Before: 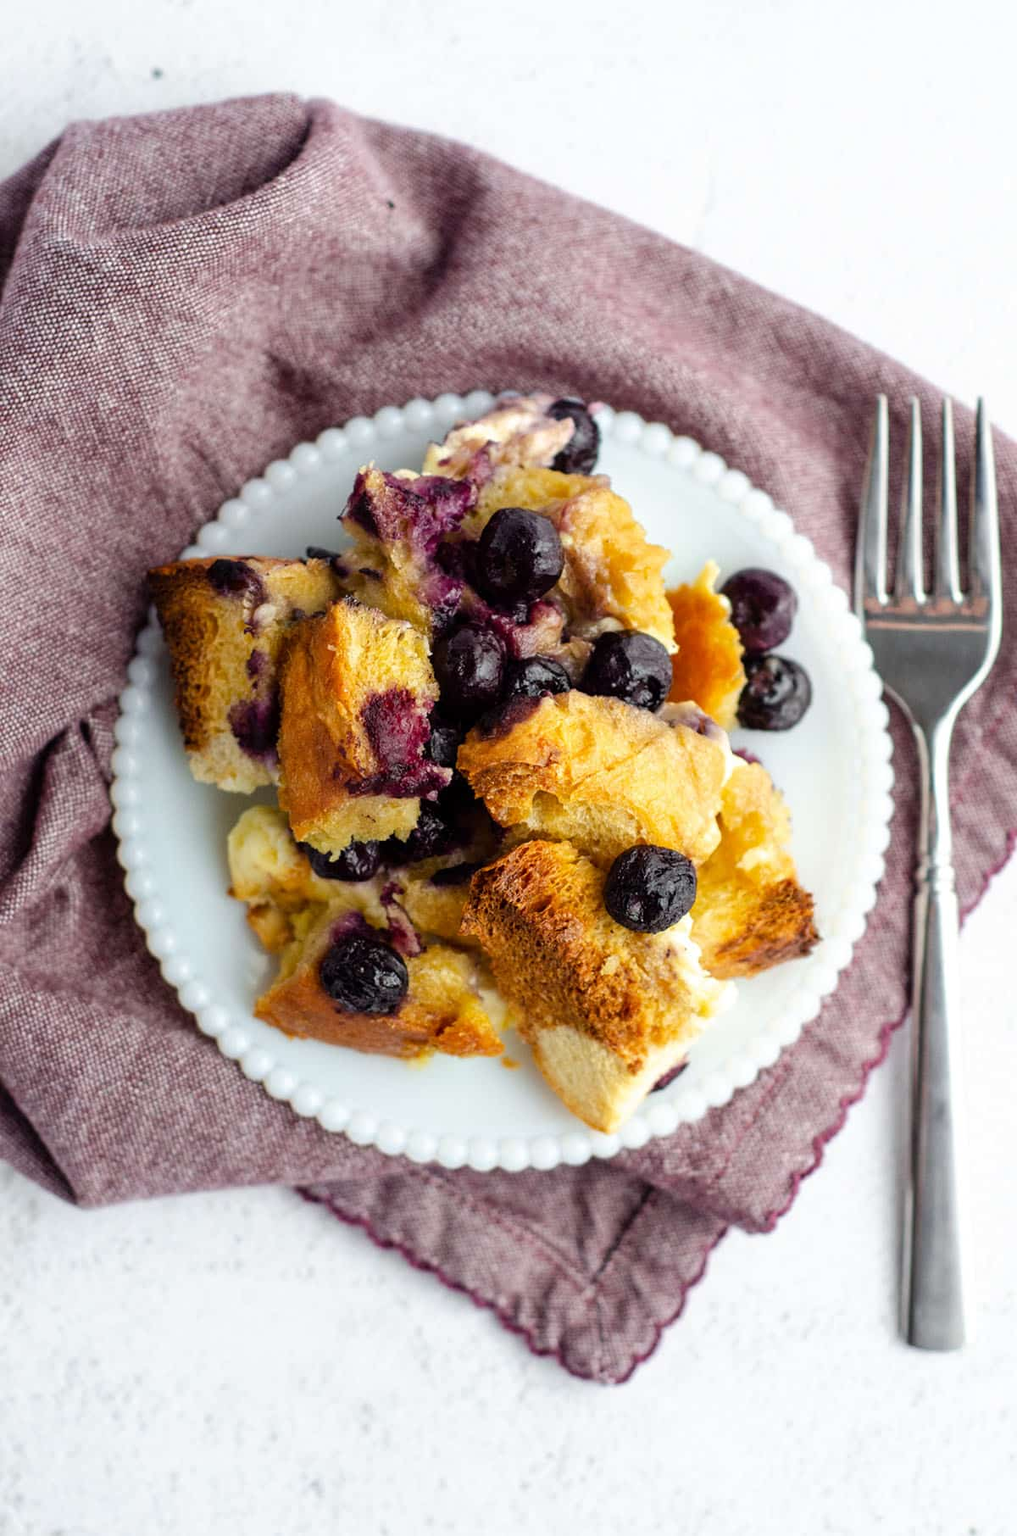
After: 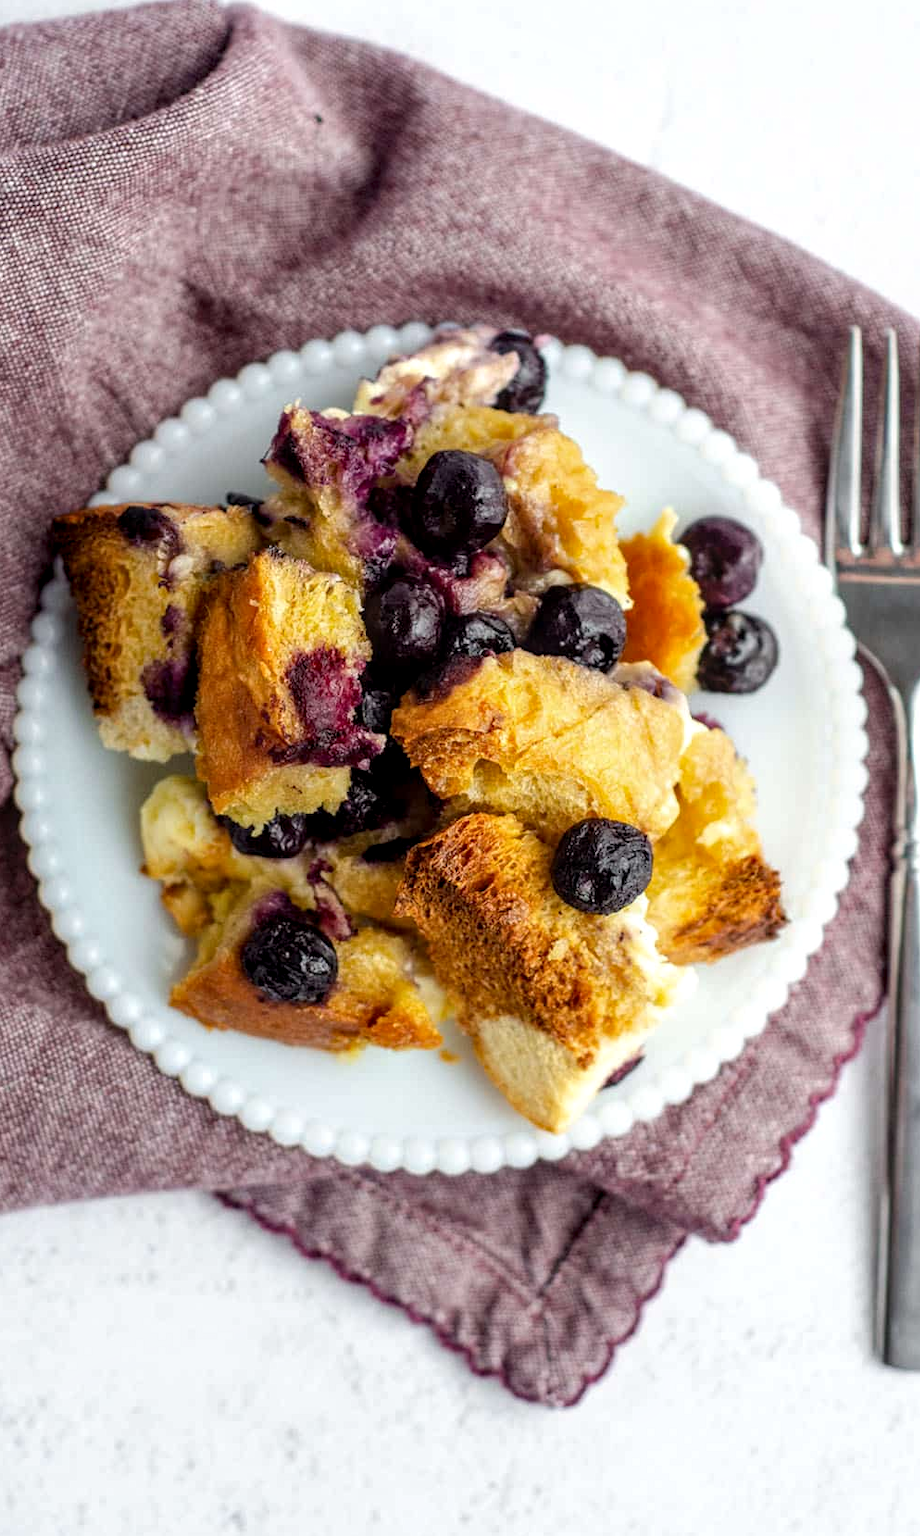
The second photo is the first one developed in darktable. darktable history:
crop: left 9.807%, top 6.259%, right 7.334%, bottom 2.177%
local contrast: on, module defaults
exposure: black level correction 0.001, compensate highlight preservation false
